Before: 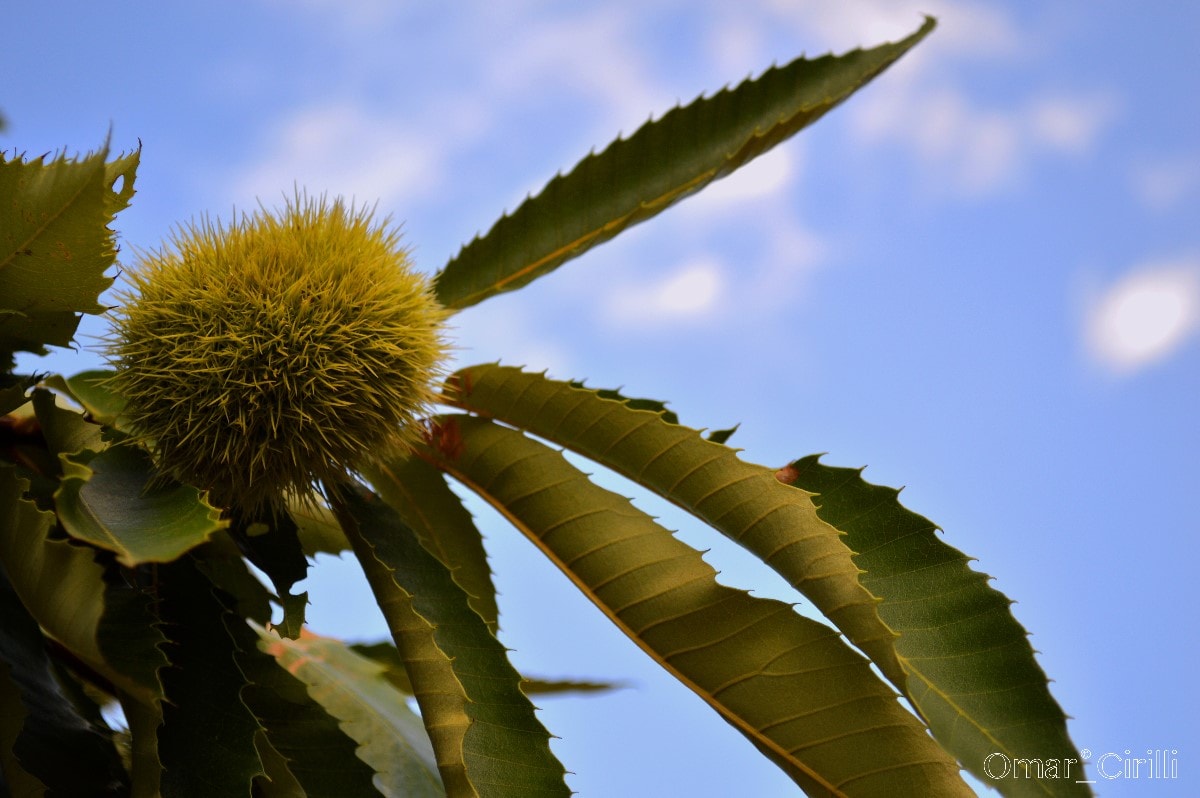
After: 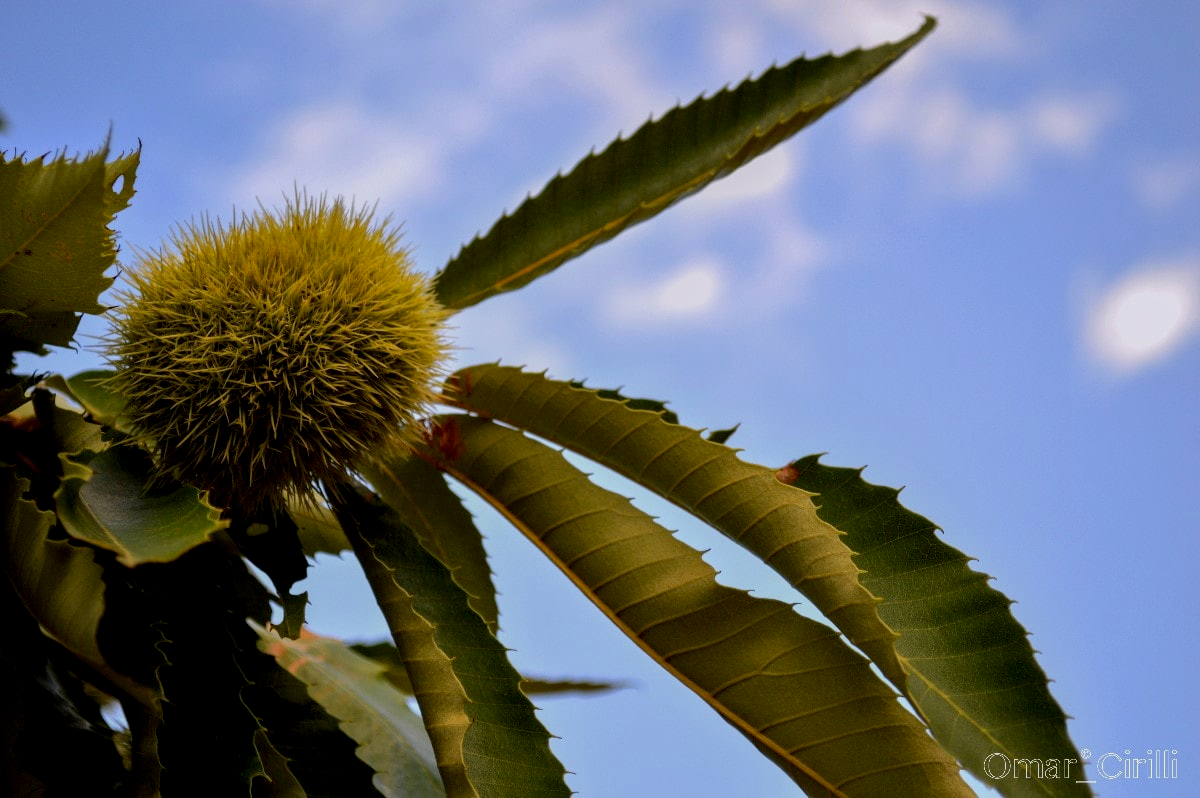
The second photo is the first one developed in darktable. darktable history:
local contrast: on, module defaults
exposure: black level correction 0.006, exposure -0.226 EV, compensate highlight preservation false
